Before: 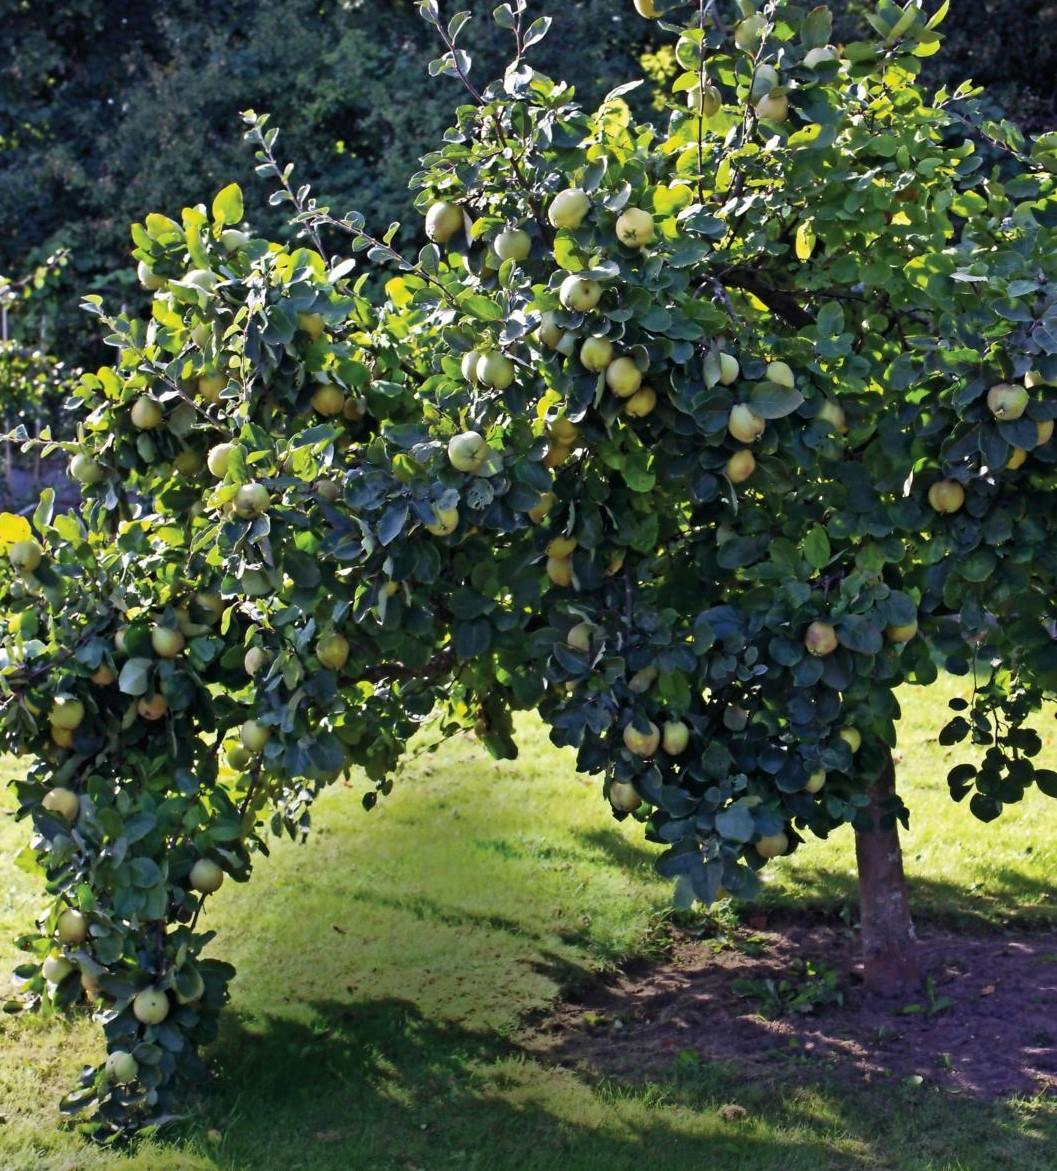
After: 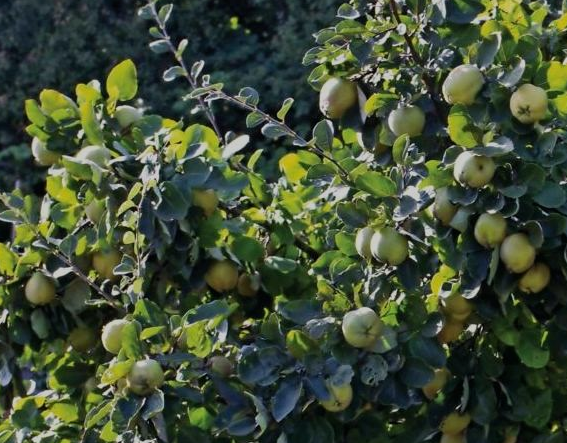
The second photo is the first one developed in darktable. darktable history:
crop: left 10.121%, top 10.631%, right 36.218%, bottom 51.526%
exposure: black level correction 0, exposure -0.721 EV, compensate highlight preservation false
